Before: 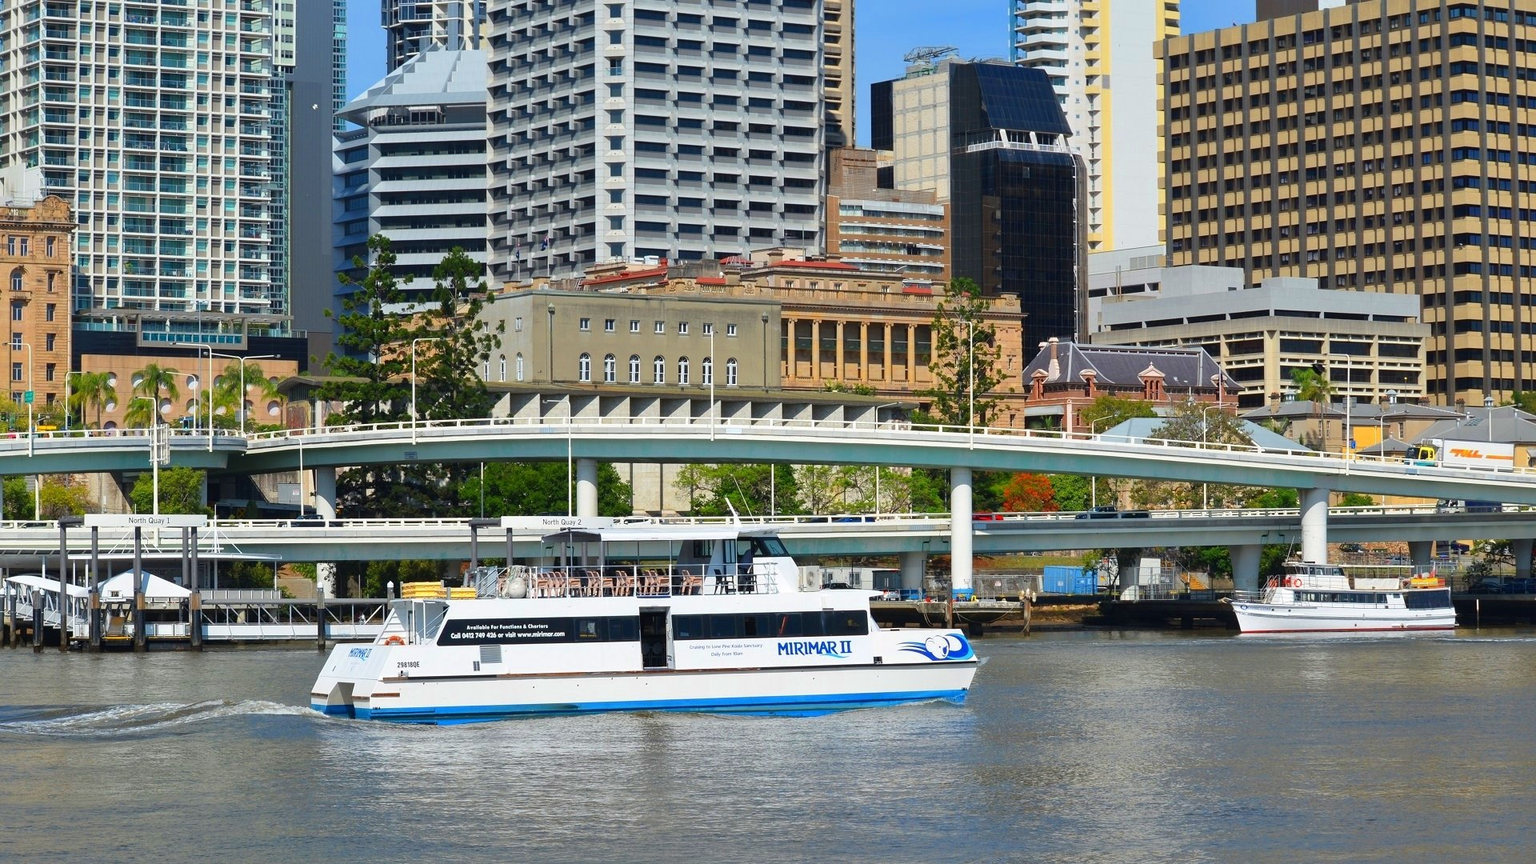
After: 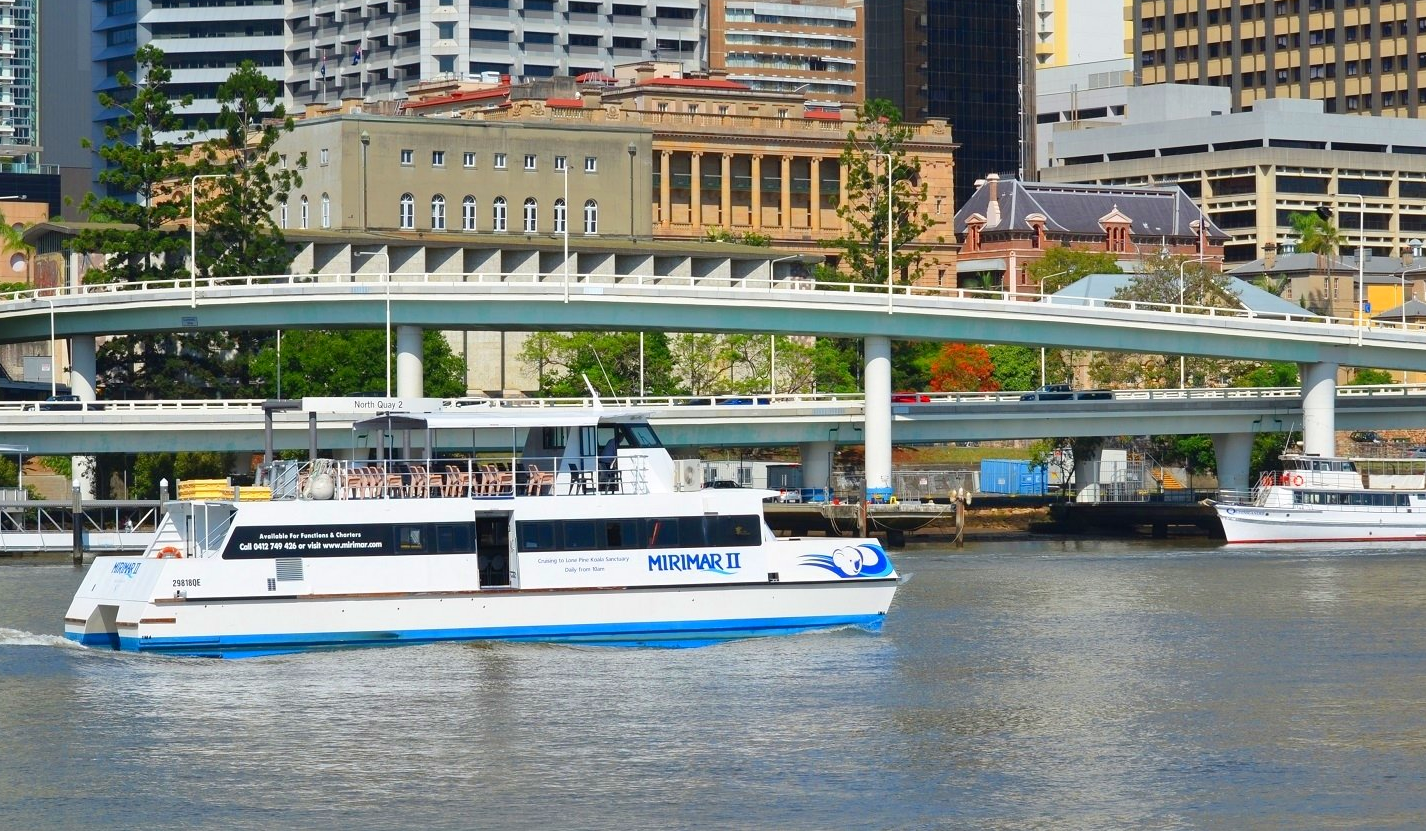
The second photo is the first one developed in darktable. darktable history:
crop: left 16.881%, top 23.026%, right 8.816%
levels: levels [0, 0.478, 1]
